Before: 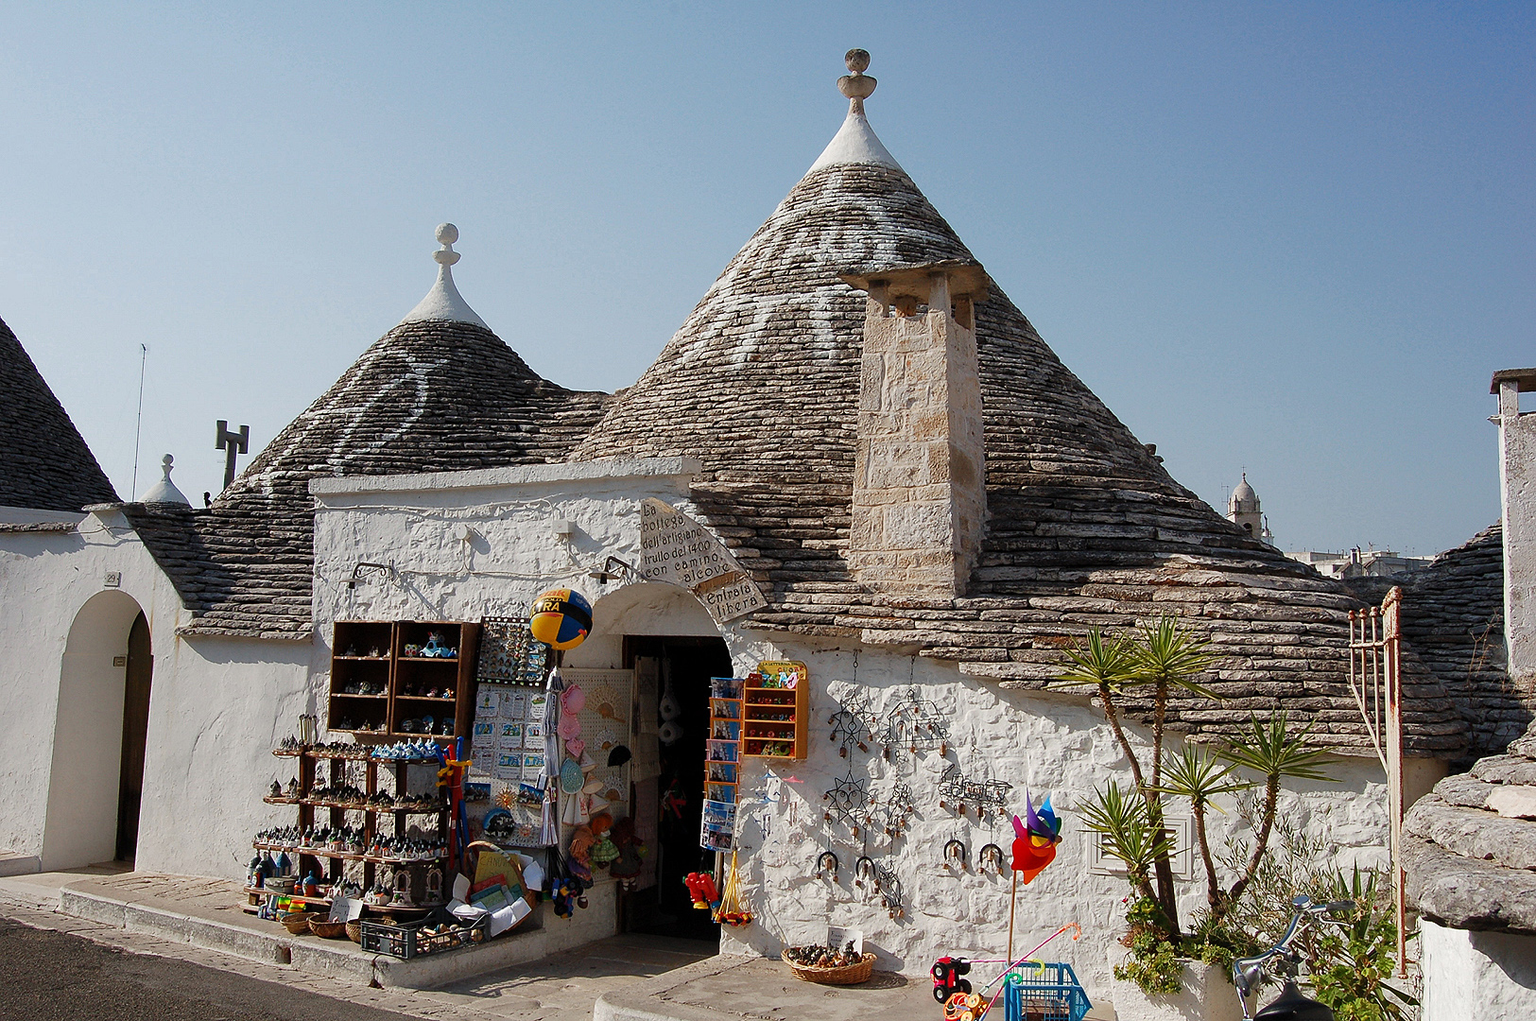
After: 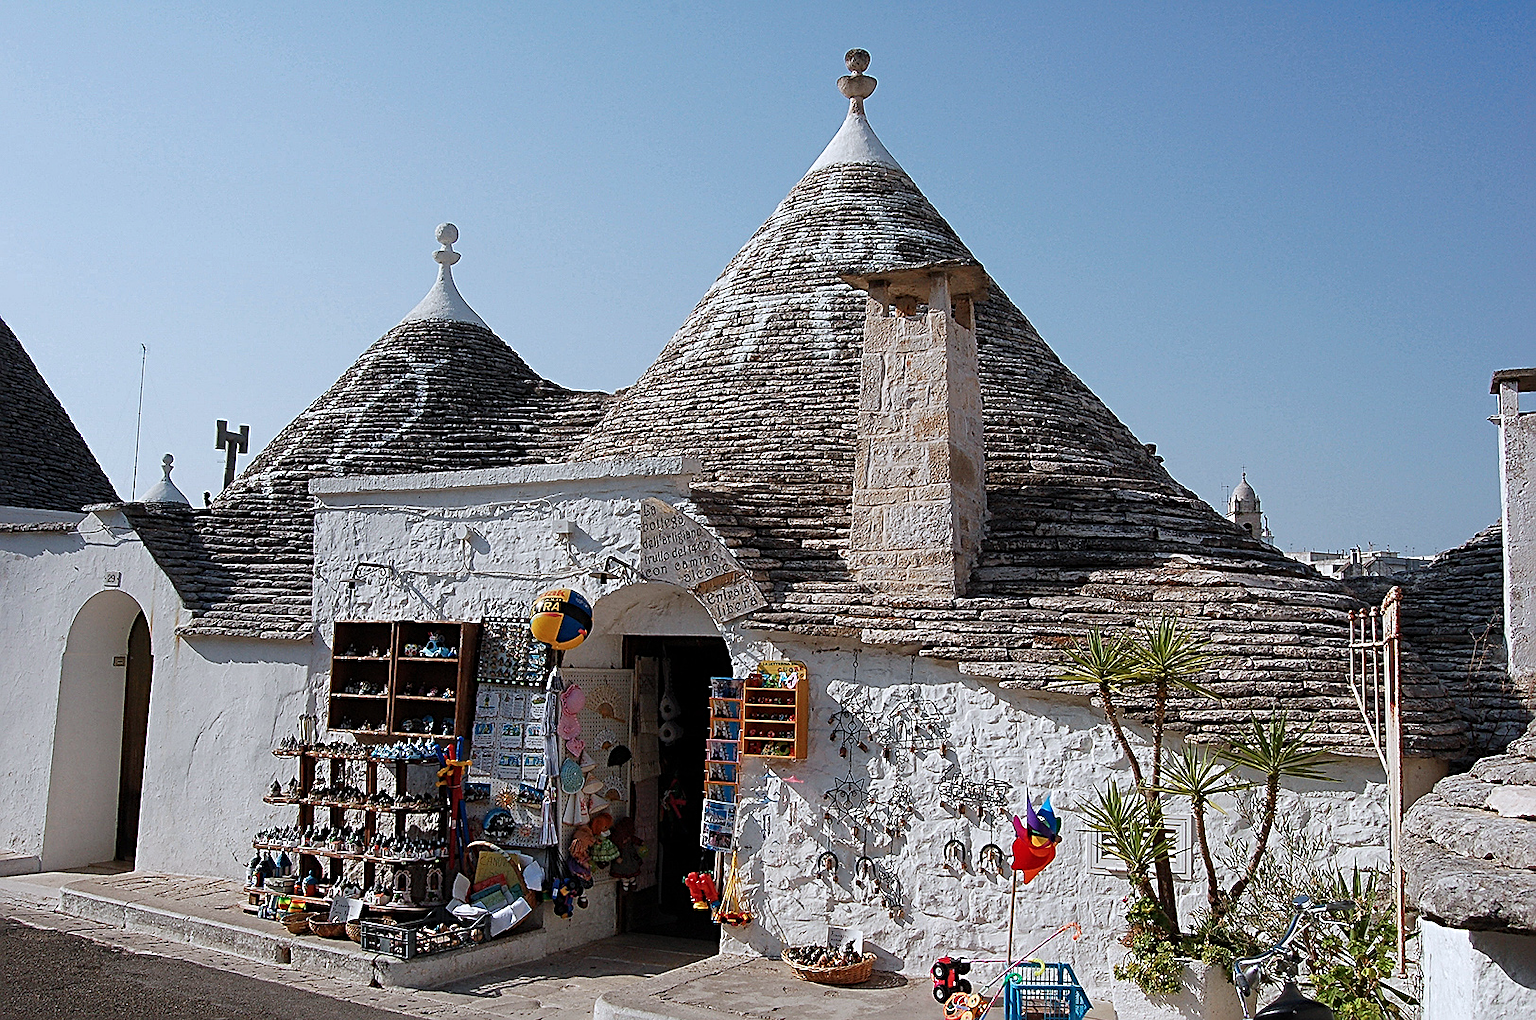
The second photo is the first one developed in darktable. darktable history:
color correction: highlights a* -0.772, highlights b* -8.92
sharpen: radius 2.584, amount 0.688
